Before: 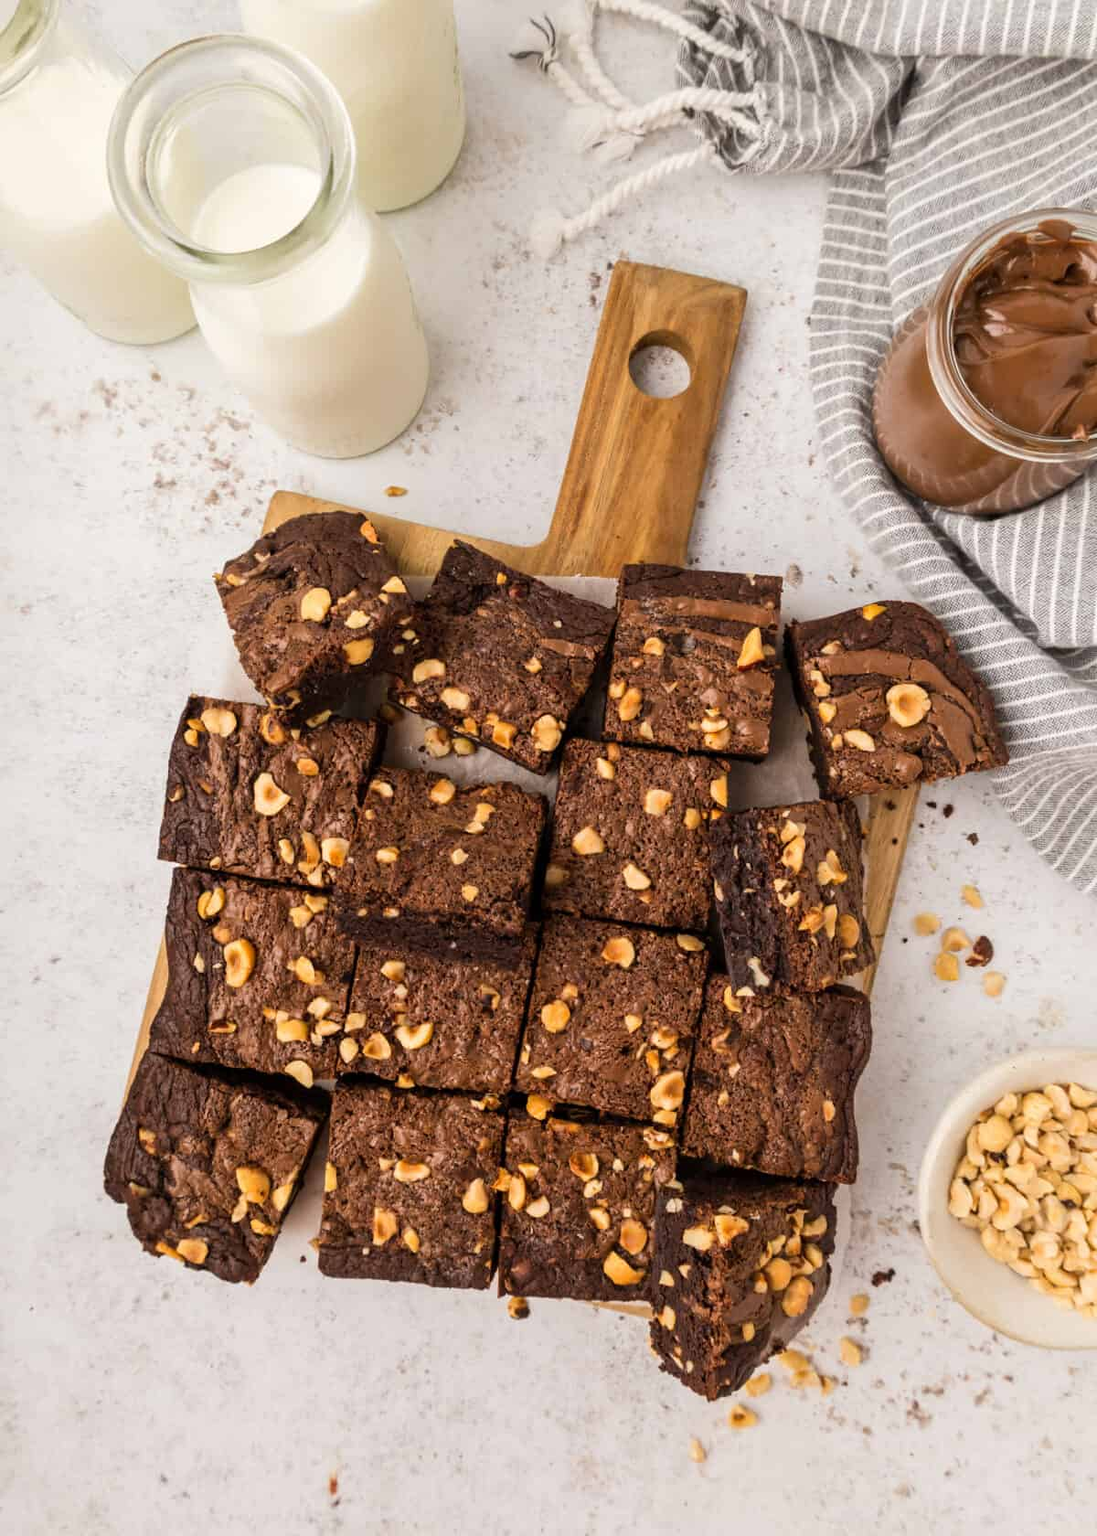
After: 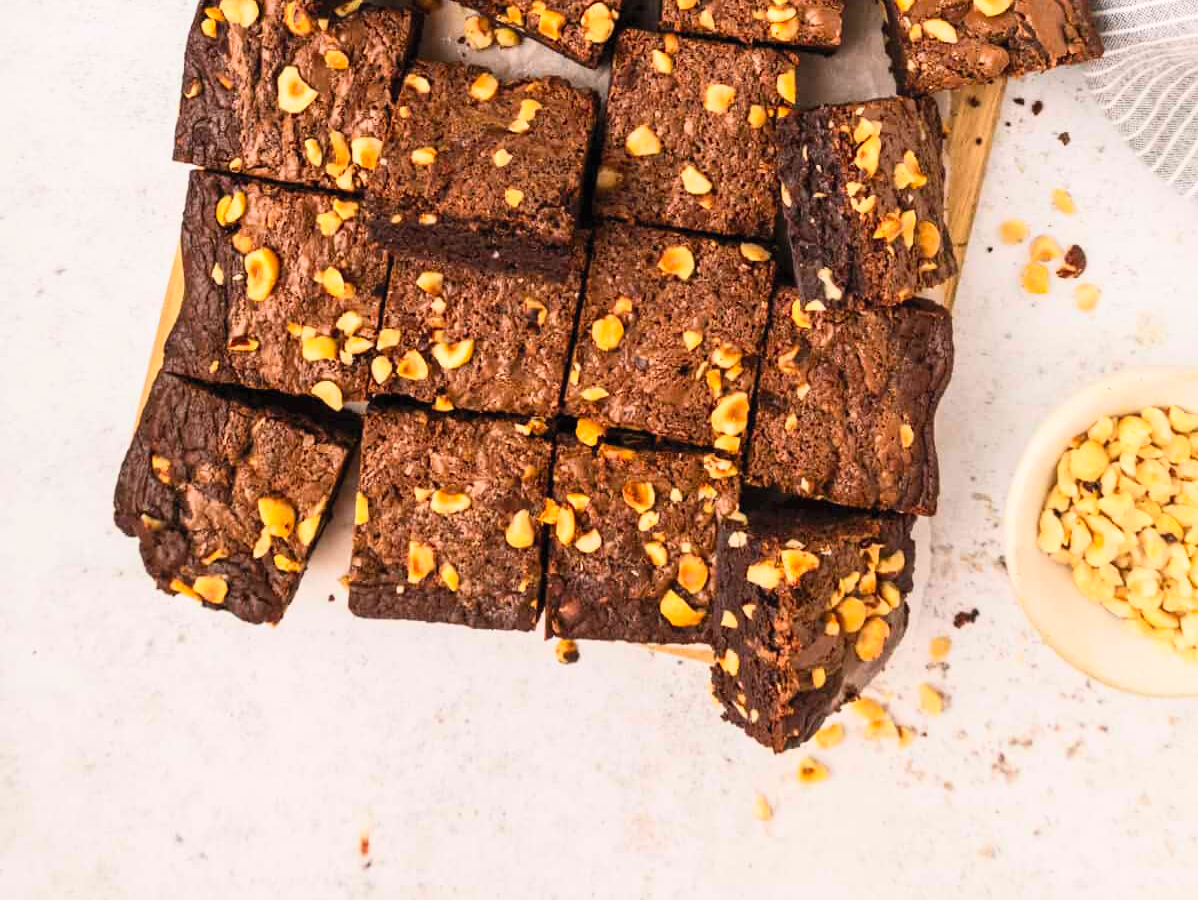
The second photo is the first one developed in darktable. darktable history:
crop and rotate: top 46.392%, right 0.116%
contrast brightness saturation: contrast 0.24, brightness 0.258, saturation 0.382
